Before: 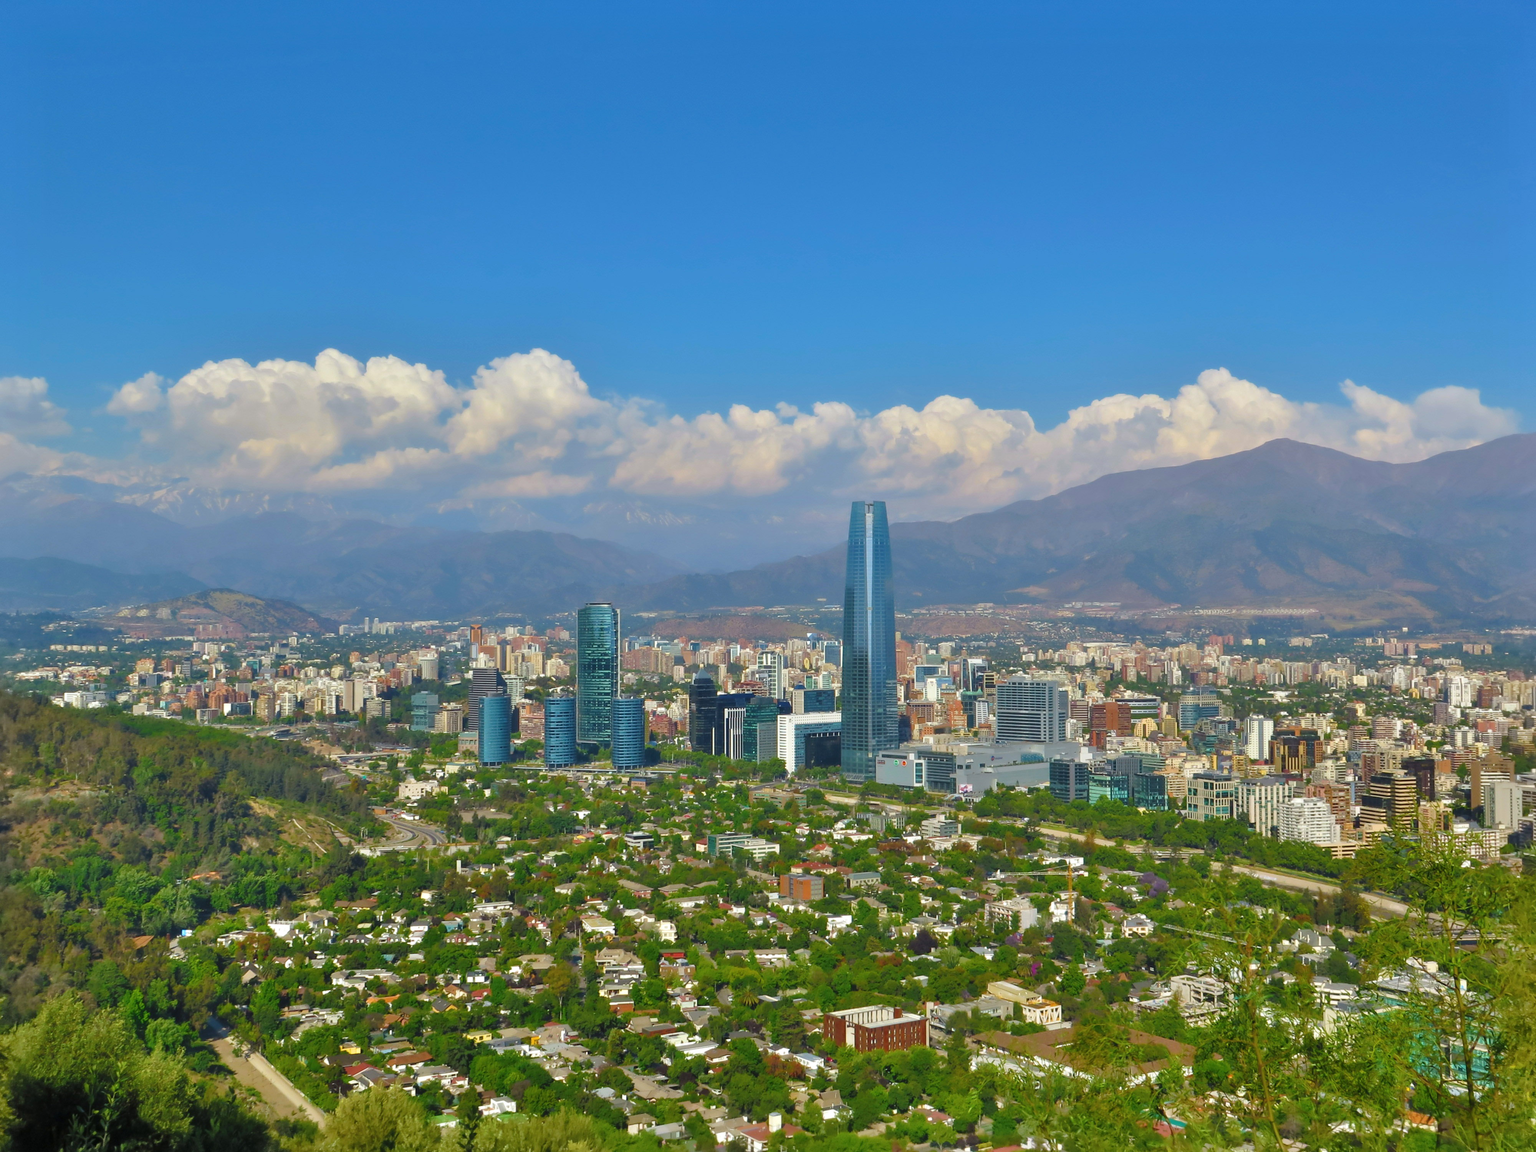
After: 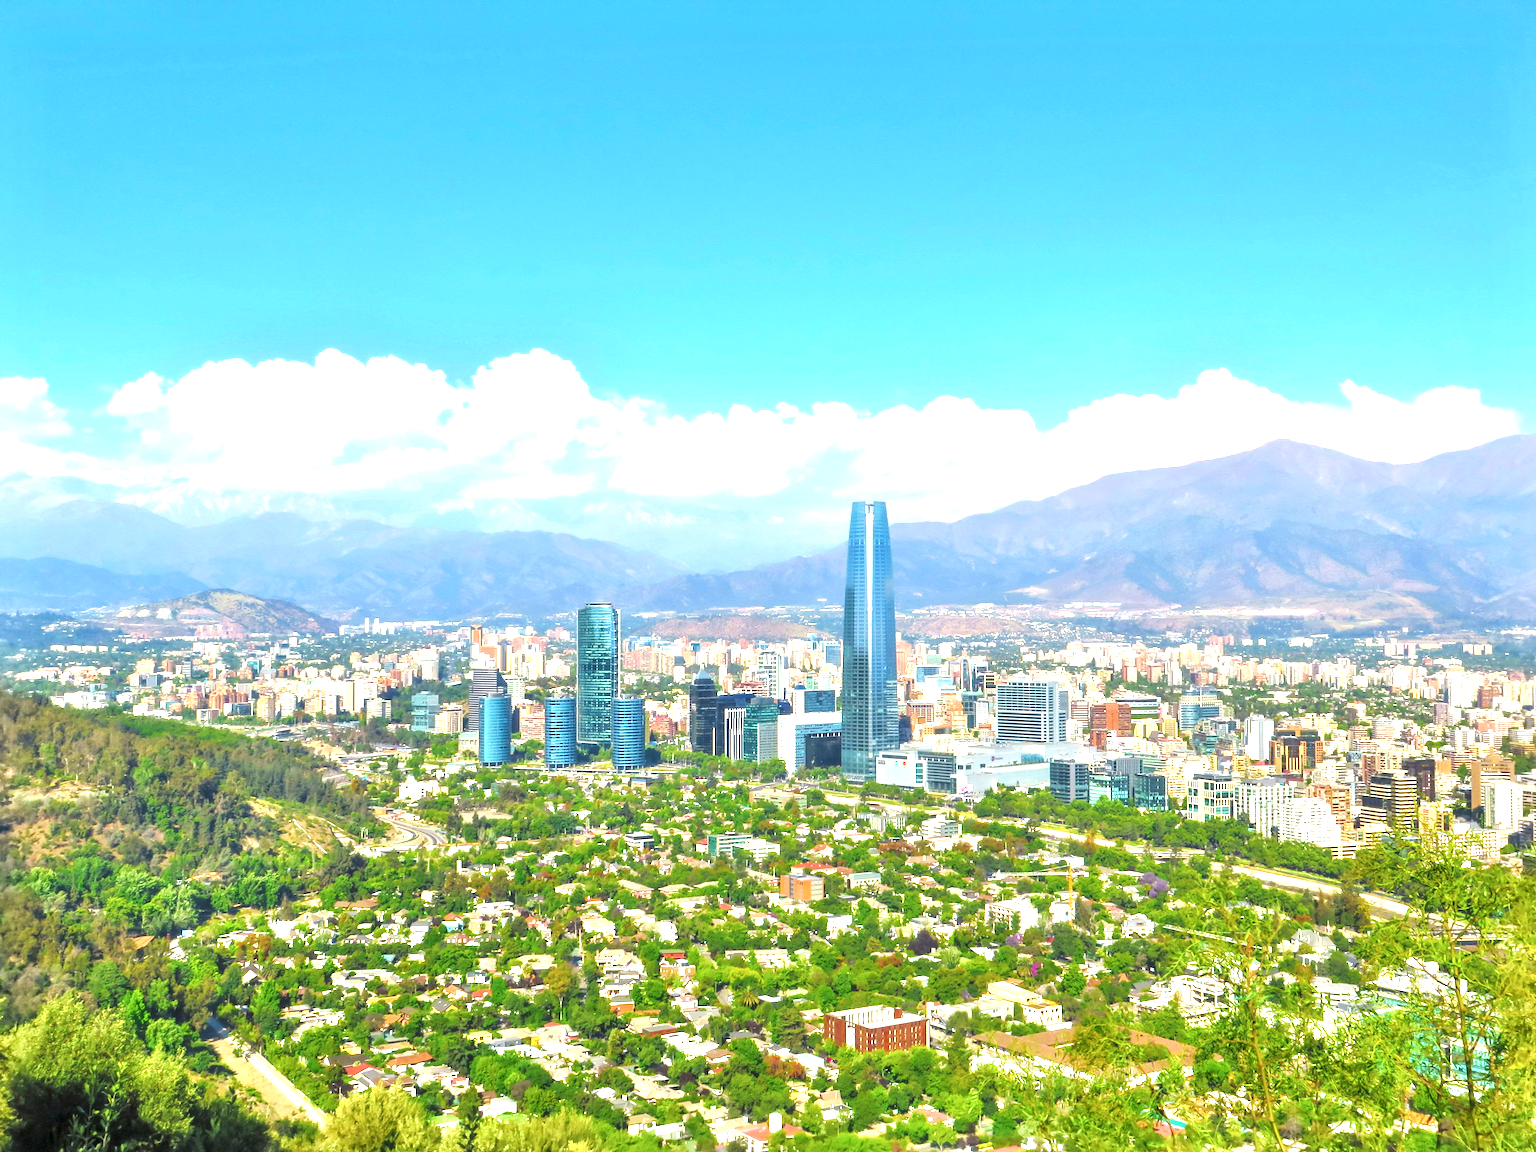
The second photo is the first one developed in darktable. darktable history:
white balance: emerald 1
exposure: black level correction 0, exposure 1.675 EV, compensate exposure bias true, compensate highlight preservation false
local contrast: detail 130%
color balance rgb: on, module defaults
